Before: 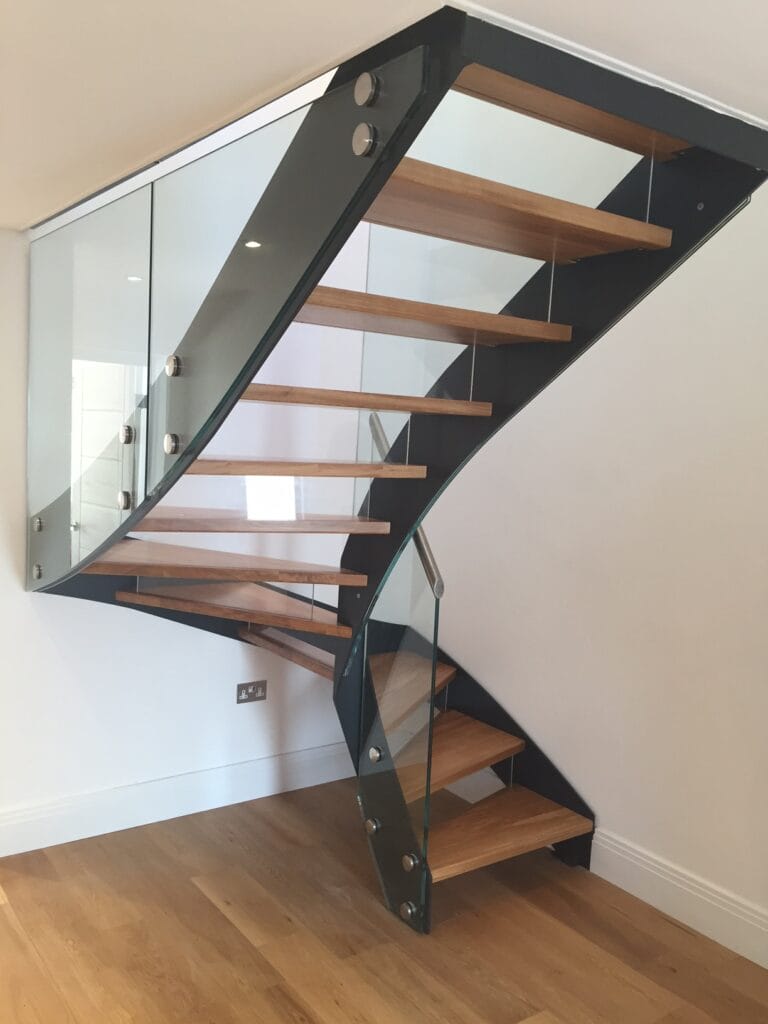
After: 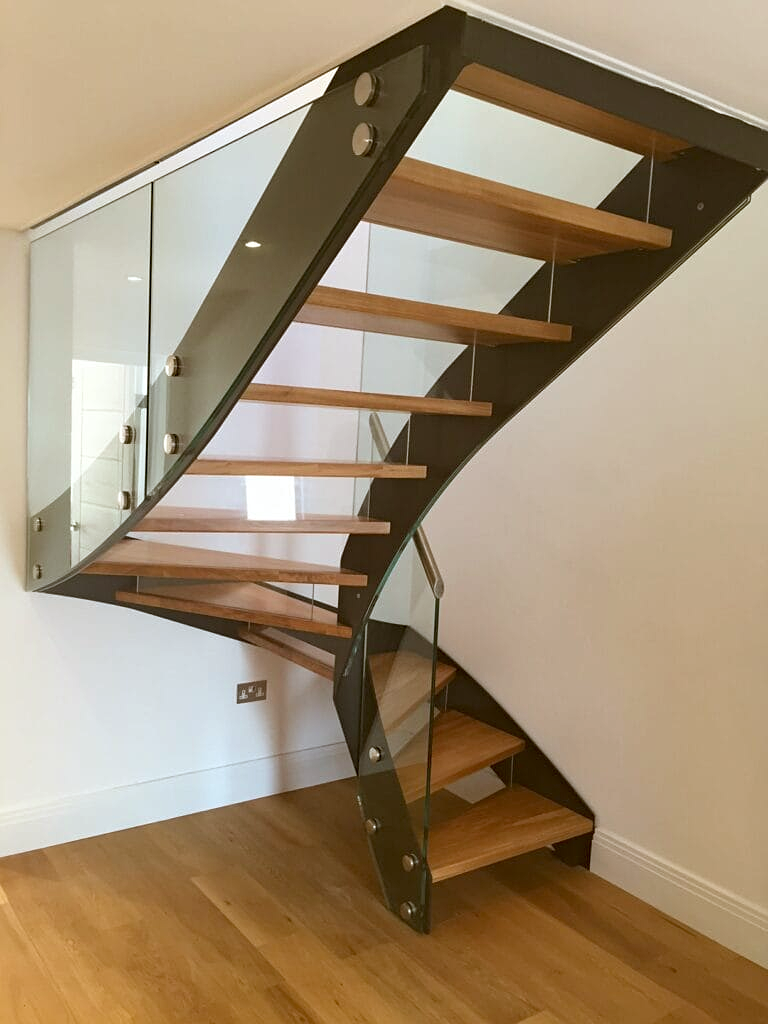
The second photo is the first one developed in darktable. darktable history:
color correction: highlights a* -0.581, highlights b* 0.181, shadows a* 4.75, shadows b* 20.81
velvia: strength 6.49%
sharpen: radius 1.228, amount 0.295, threshold 0.129
haze removal: on, module defaults
